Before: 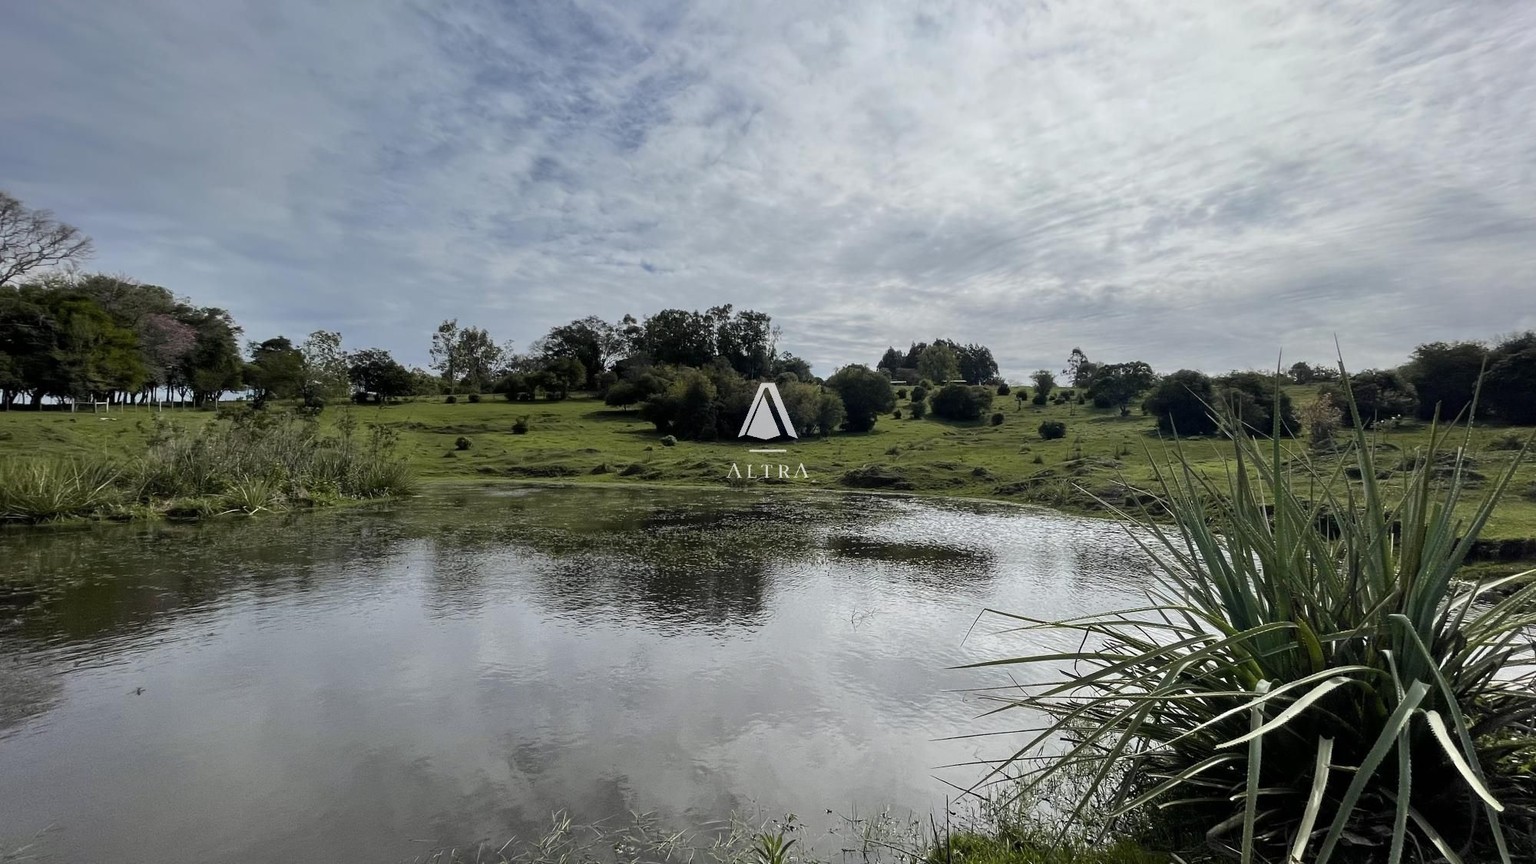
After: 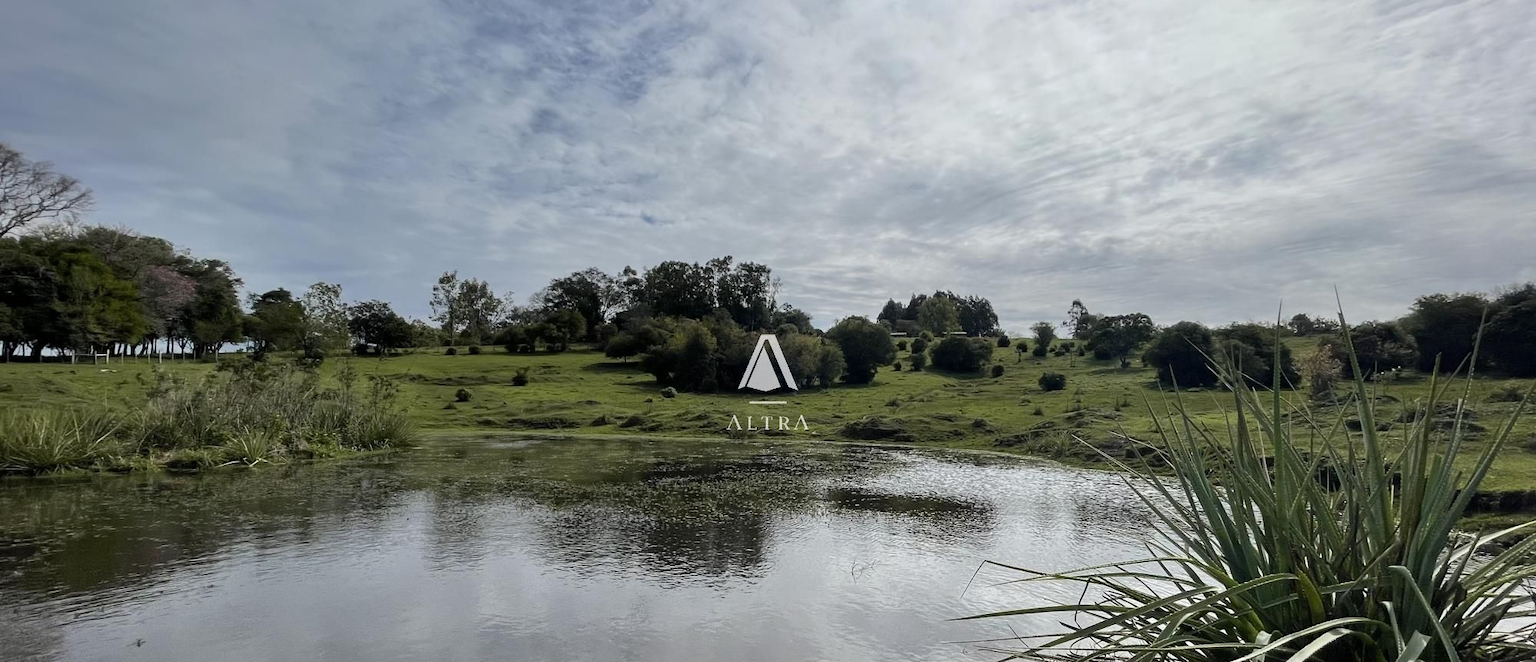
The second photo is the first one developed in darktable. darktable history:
crop: top 5.667%, bottom 17.637%
